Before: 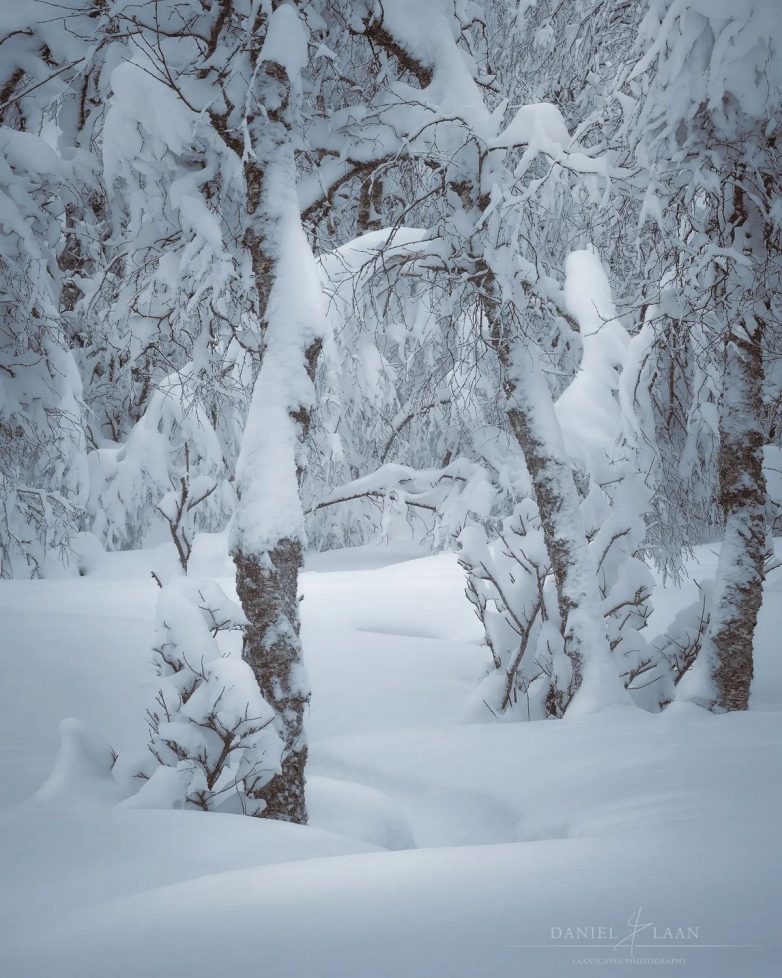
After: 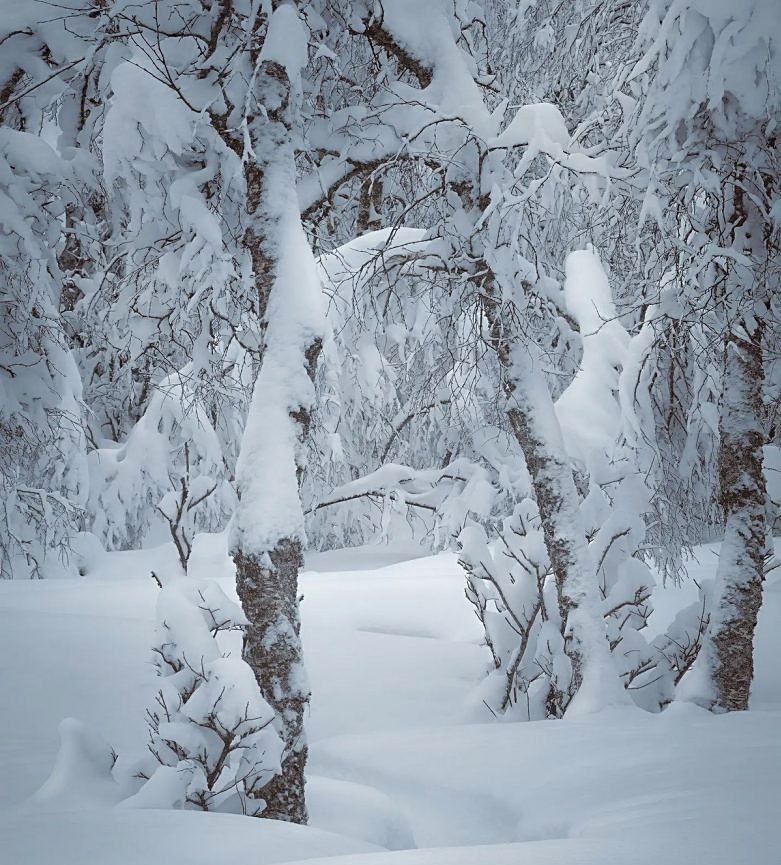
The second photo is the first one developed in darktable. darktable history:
contrast brightness saturation: contrast 0.01, saturation -0.05
crop and rotate: top 0%, bottom 11.49%
sharpen: on, module defaults
